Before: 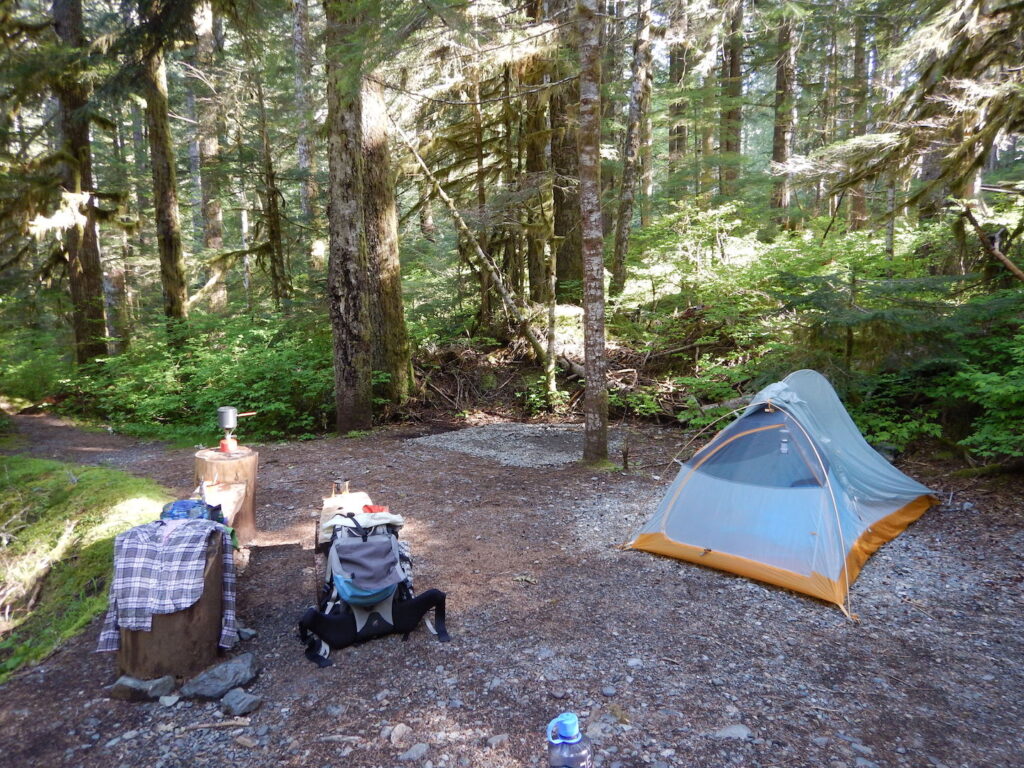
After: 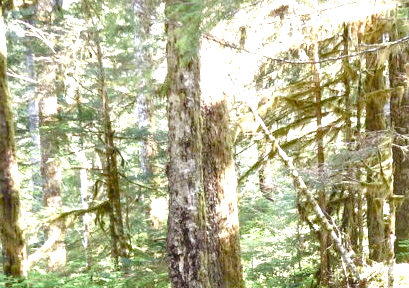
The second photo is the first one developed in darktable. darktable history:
exposure: black level correction 0, exposure 1.484 EV, compensate exposure bias true, compensate highlight preservation false
crop: left 15.755%, top 5.451%, right 44.274%, bottom 57.012%
color balance rgb: perceptual saturation grading › global saturation 20%, perceptual saturation grading › highlights -49.581%, perceptual saturation grading › shadows 25.678%, global vibrance 2.83%
local contrast: detail 114%
